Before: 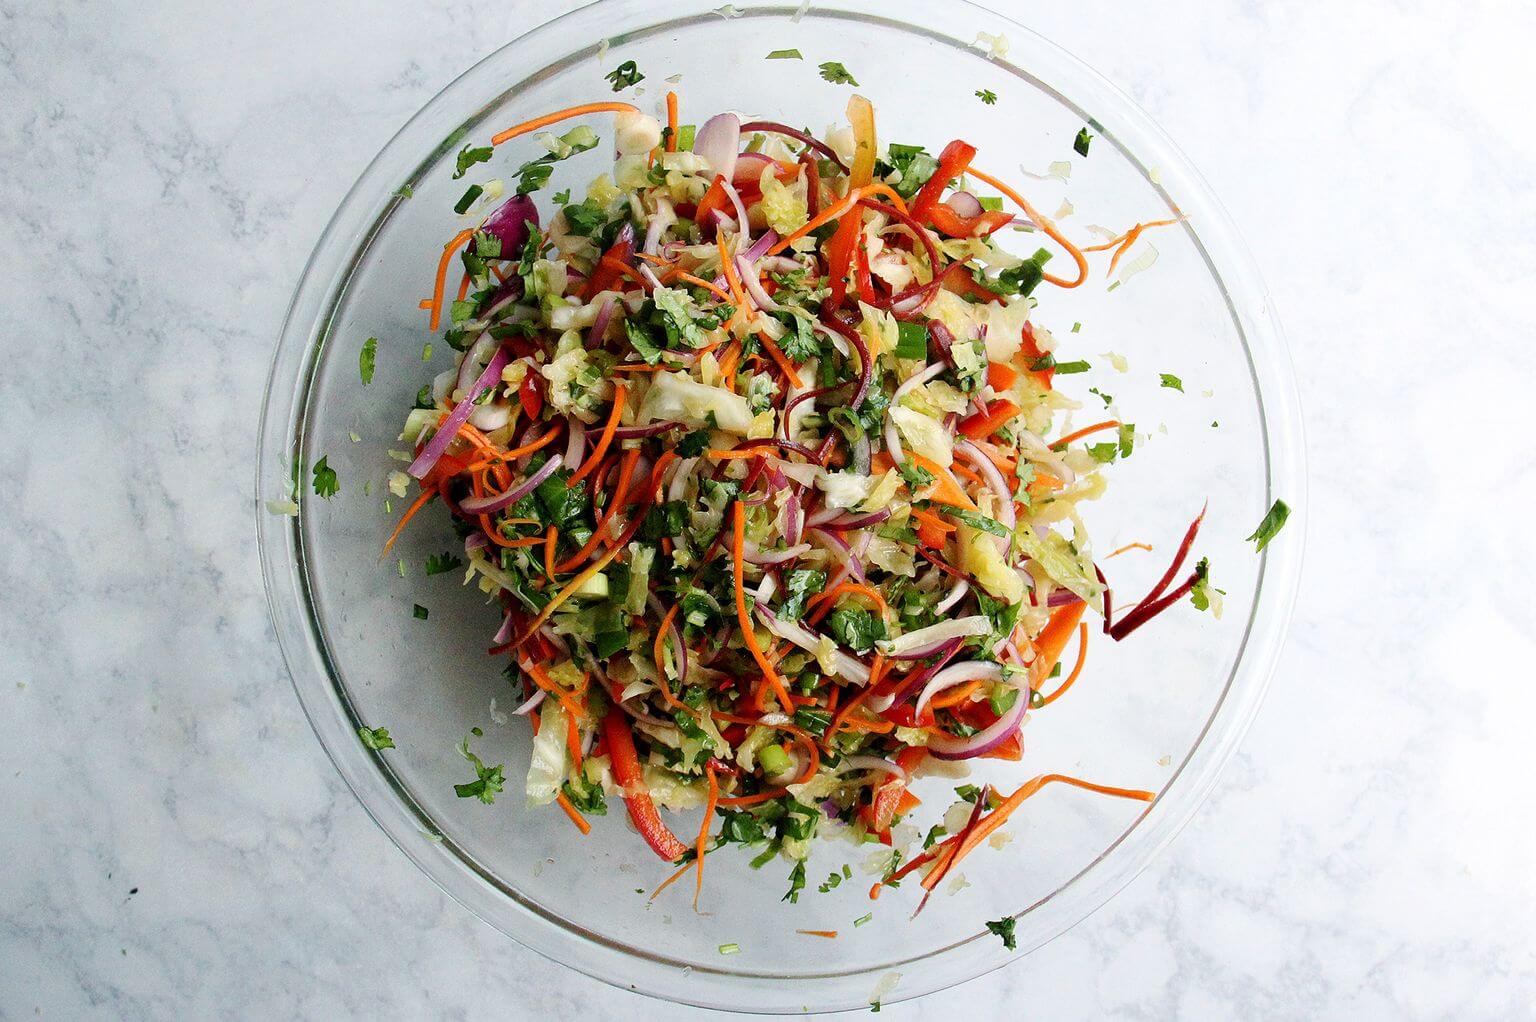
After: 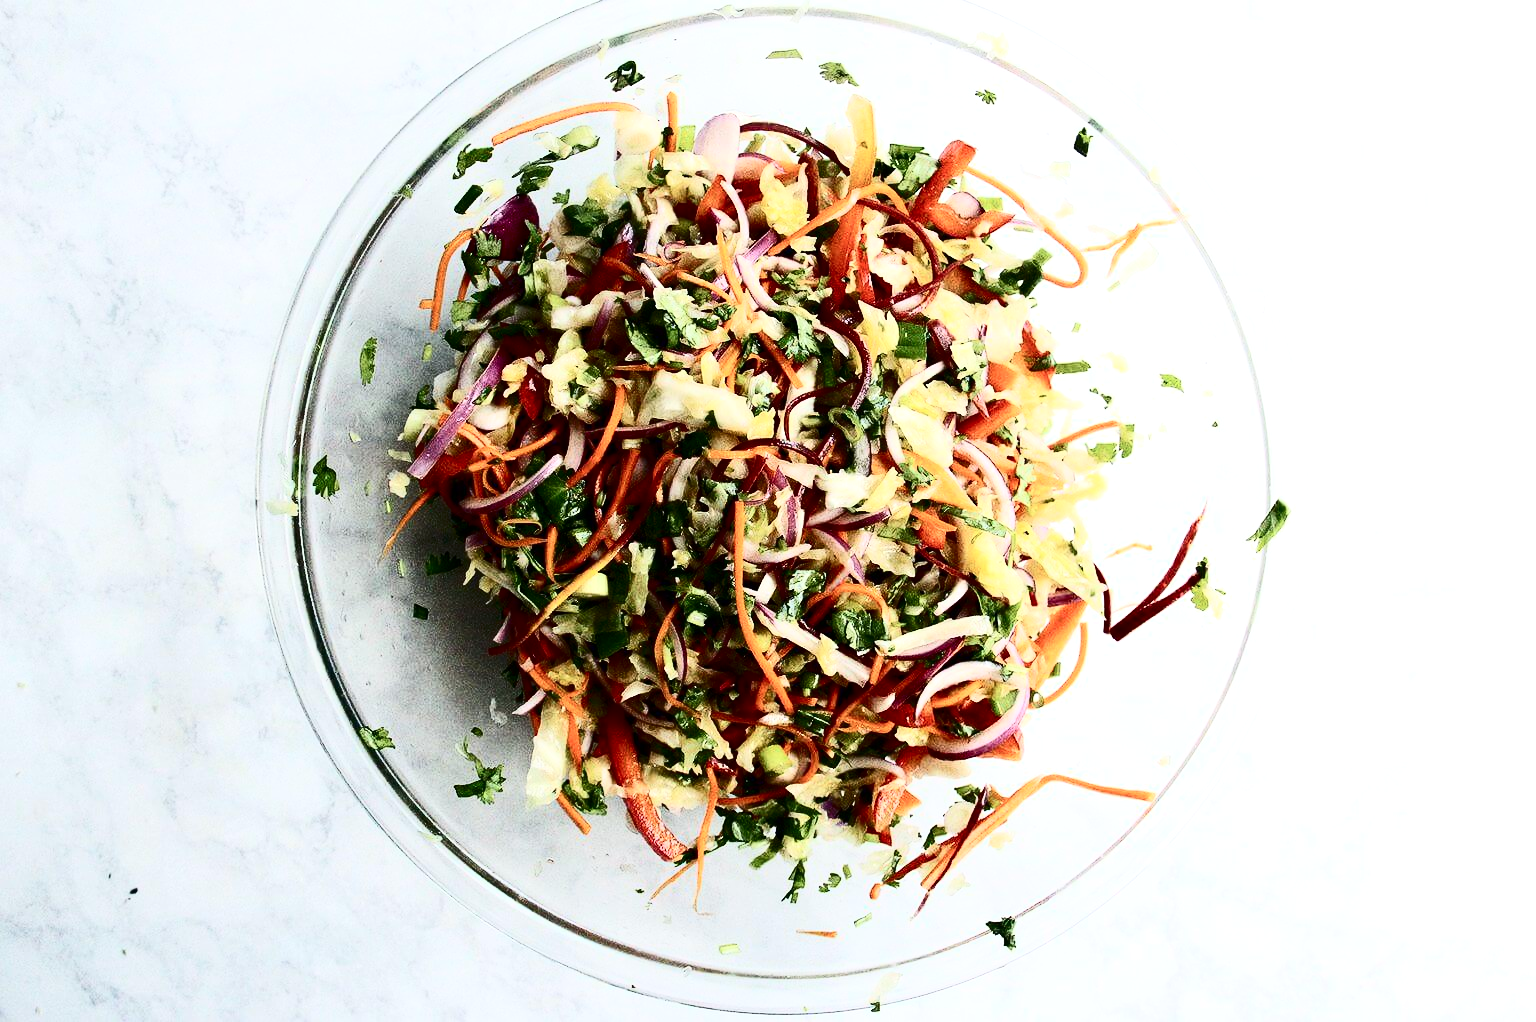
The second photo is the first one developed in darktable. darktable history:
contrast brightness saturation: contrast 0.5, saturation -0.1
exposure: black level correction 0, exposure 0.3 EV, compensate highlight preservation false
